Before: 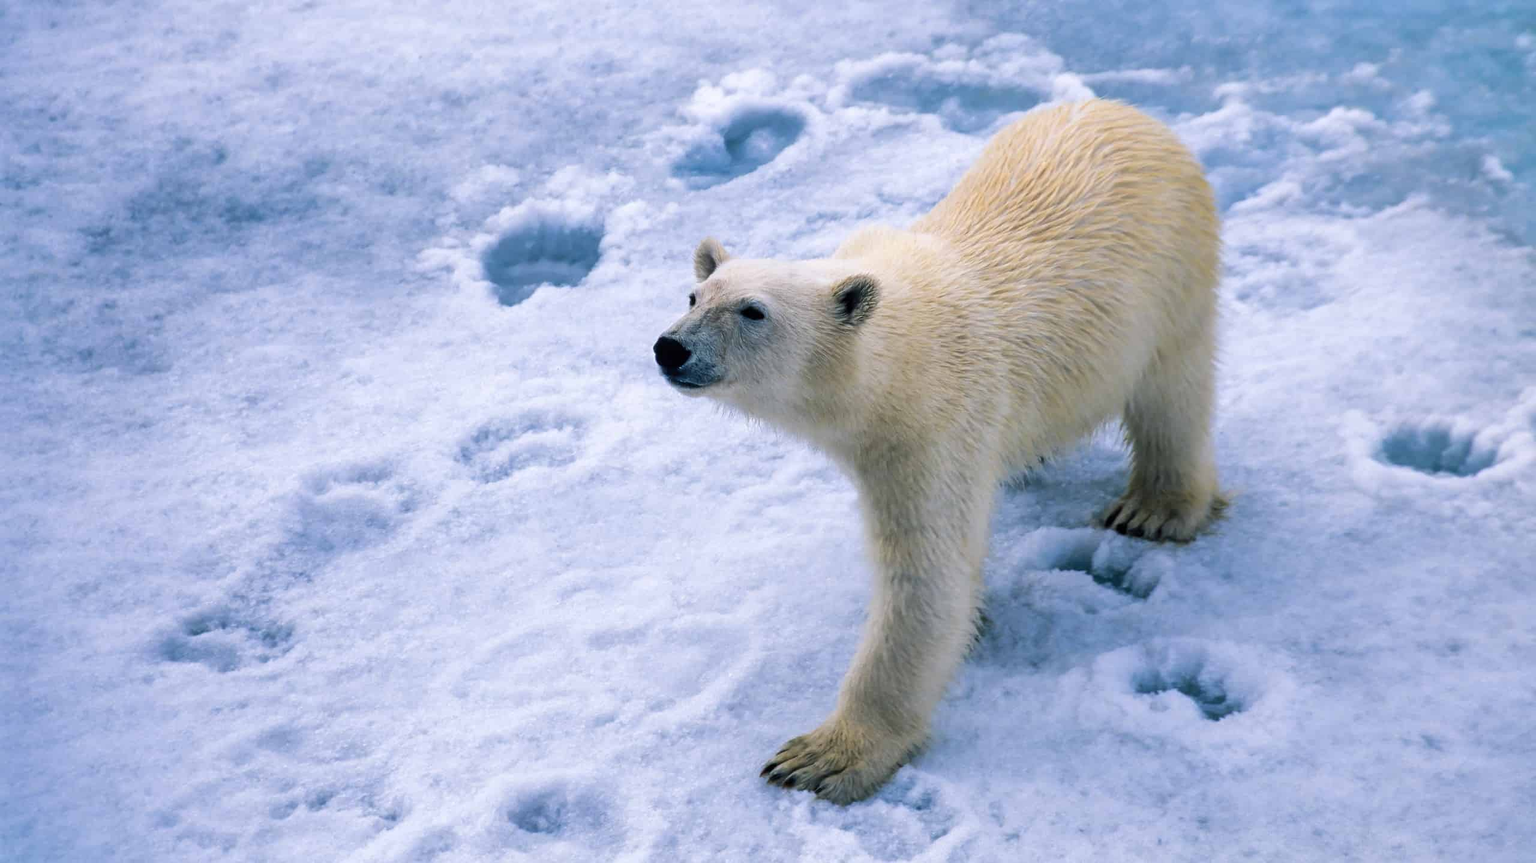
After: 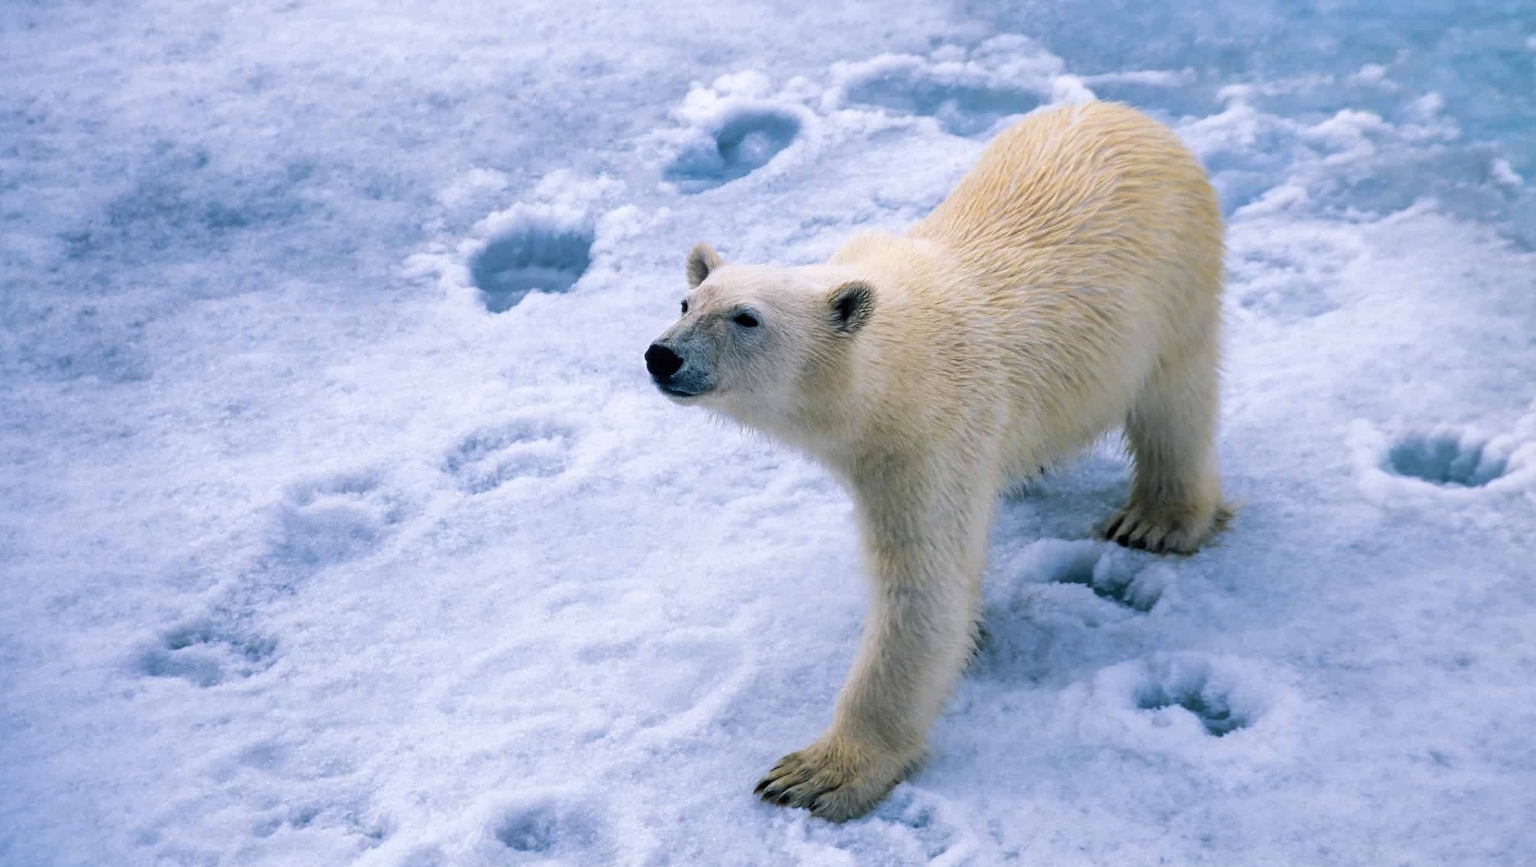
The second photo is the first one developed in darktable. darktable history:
crop and rotate: left 1.491%, right 0.644%, bottom 1.584%
